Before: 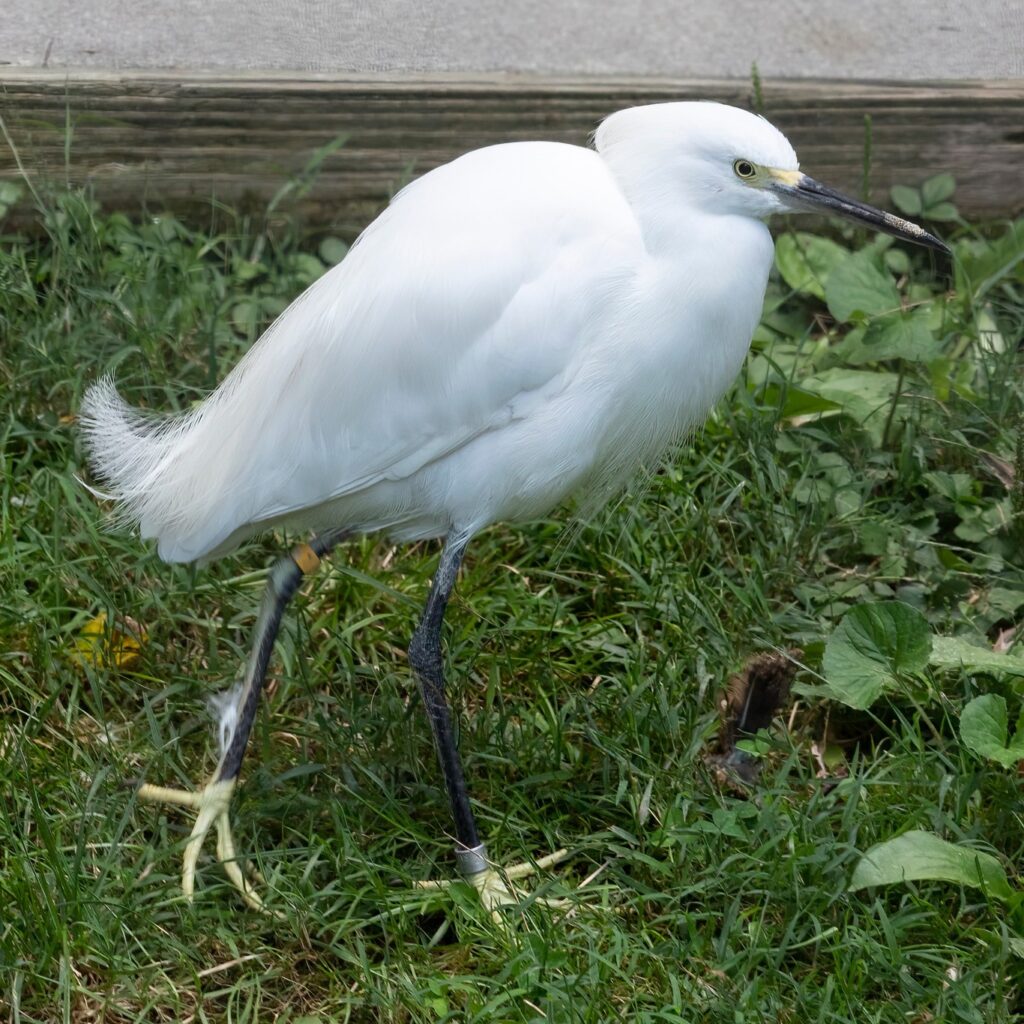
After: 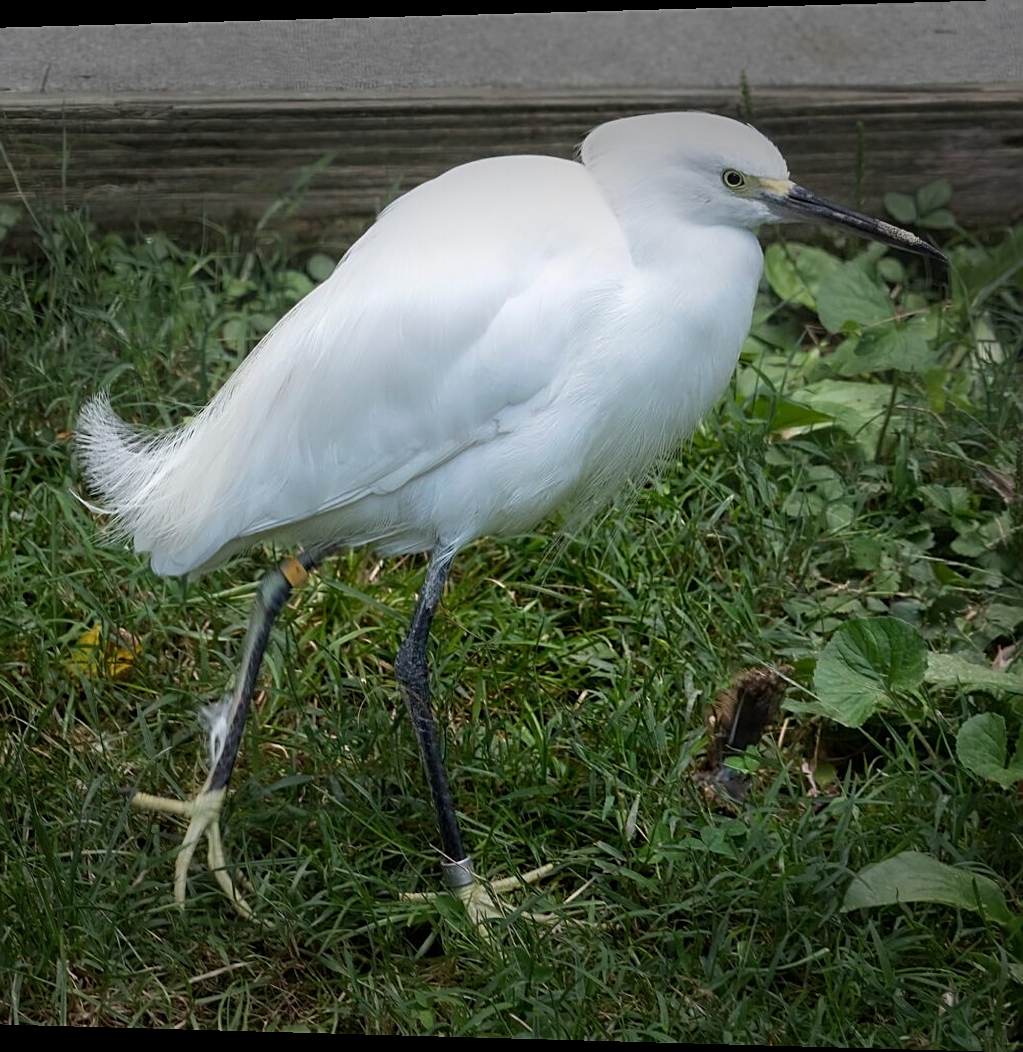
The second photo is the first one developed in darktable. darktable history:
vignetting: fall-off start 70.97%, brightness -0.584, saturation -0.118, width/height ratio 1.333
sharpen: on, module defaults
rotate and perspective: lens shift (horizontal) -0.055, automatic cropping off
